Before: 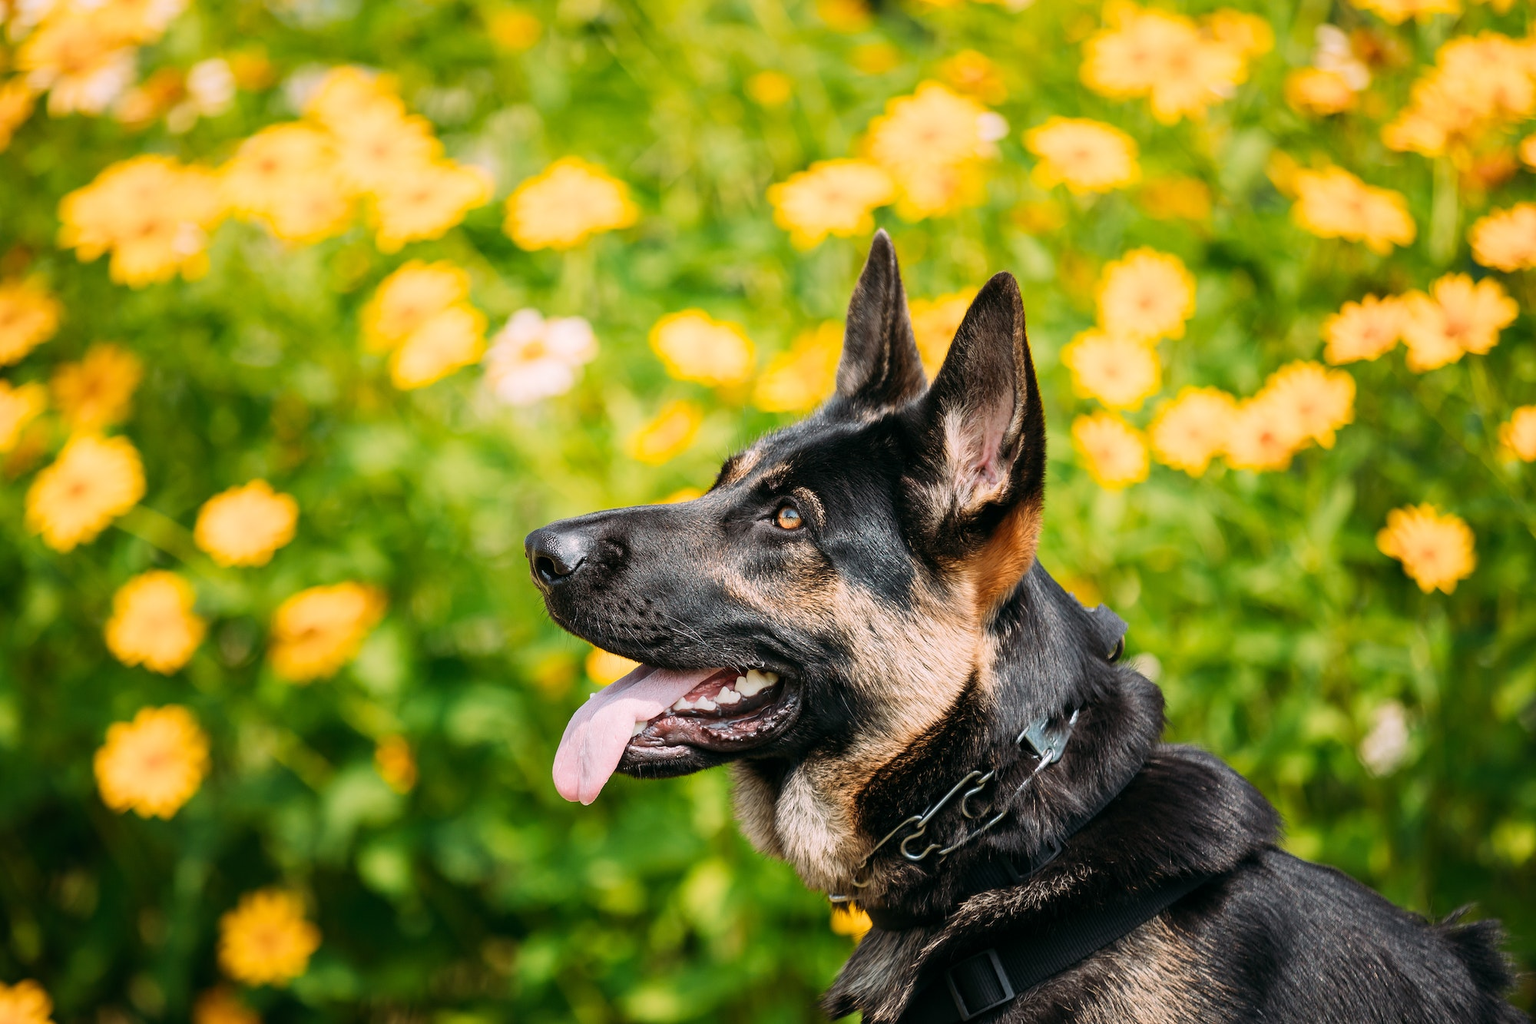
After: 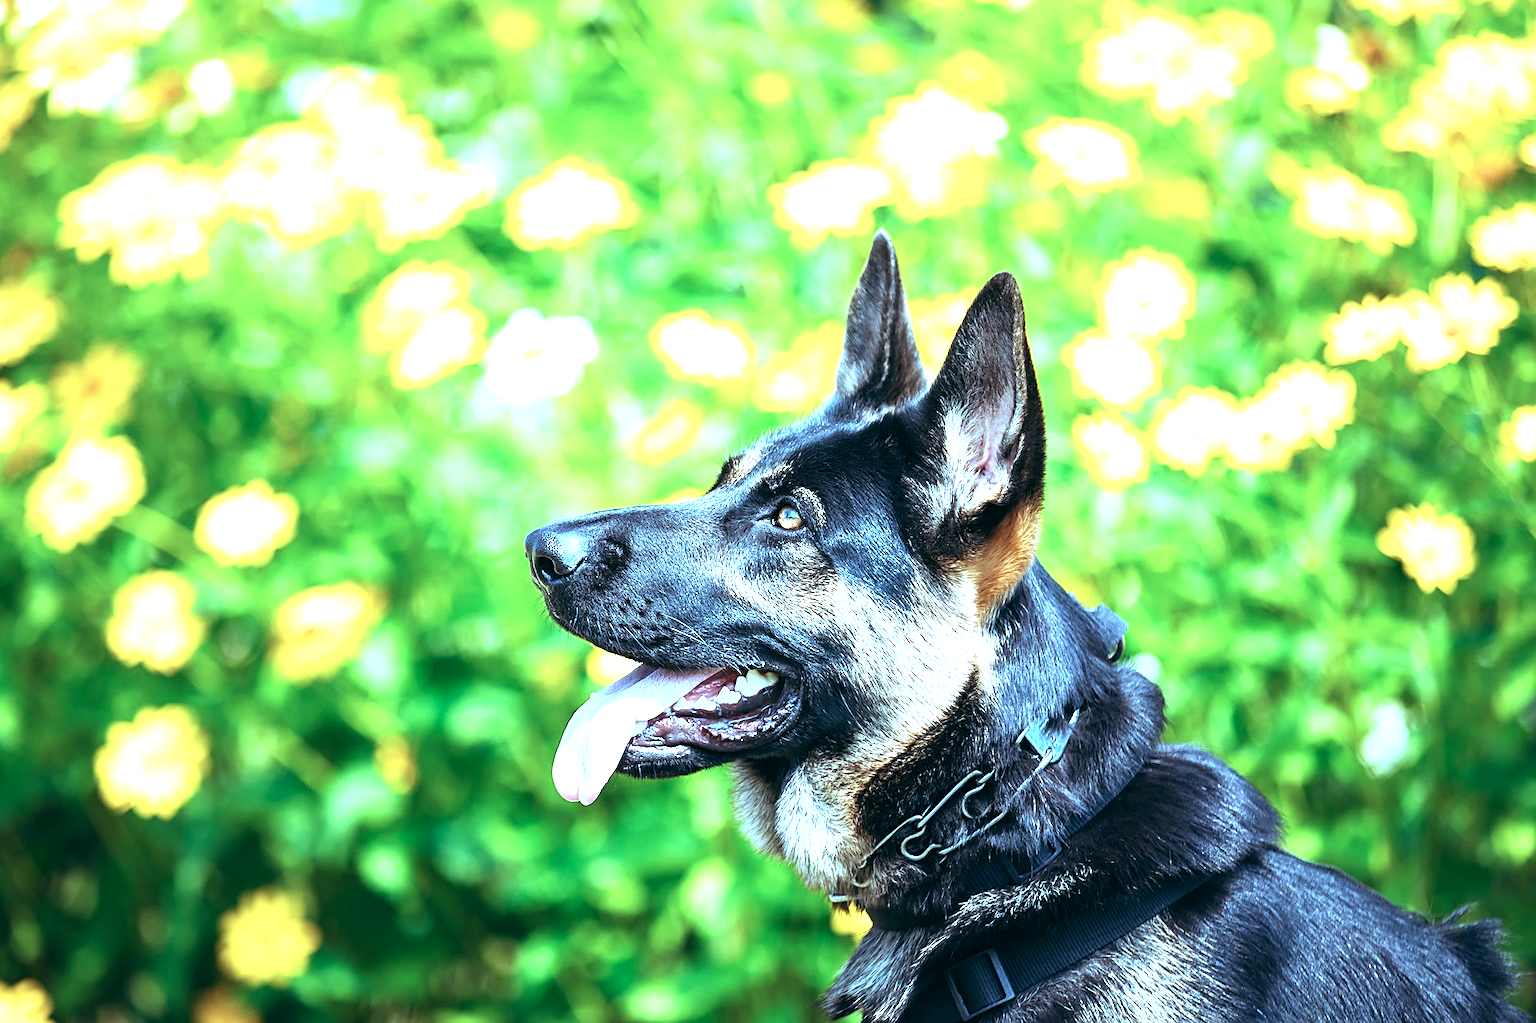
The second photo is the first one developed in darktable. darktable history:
color balance: mode lift, gamma, gain (sRGB), lift [0.997, 0.979, 1.021, 1.011], gamma [1, 1.084, 0.916, 0.998], gain [1, 0.87, 1.13, 1.101], contrast 4.55%, contrast fulcrum 38.24%, output saturation 104.09%
exposure: black level correction 0, exposure 1.1 EV, compensate exposure bias true, compensate highlight preservation false
sharpen: on, module defaults
color calibration: illuminant as shot in camera, adaptation linear Bradford (ICC v4), x 0.406, y 0.405, temperature 3570.35 K, saturation algorithm version 1 (2020)
